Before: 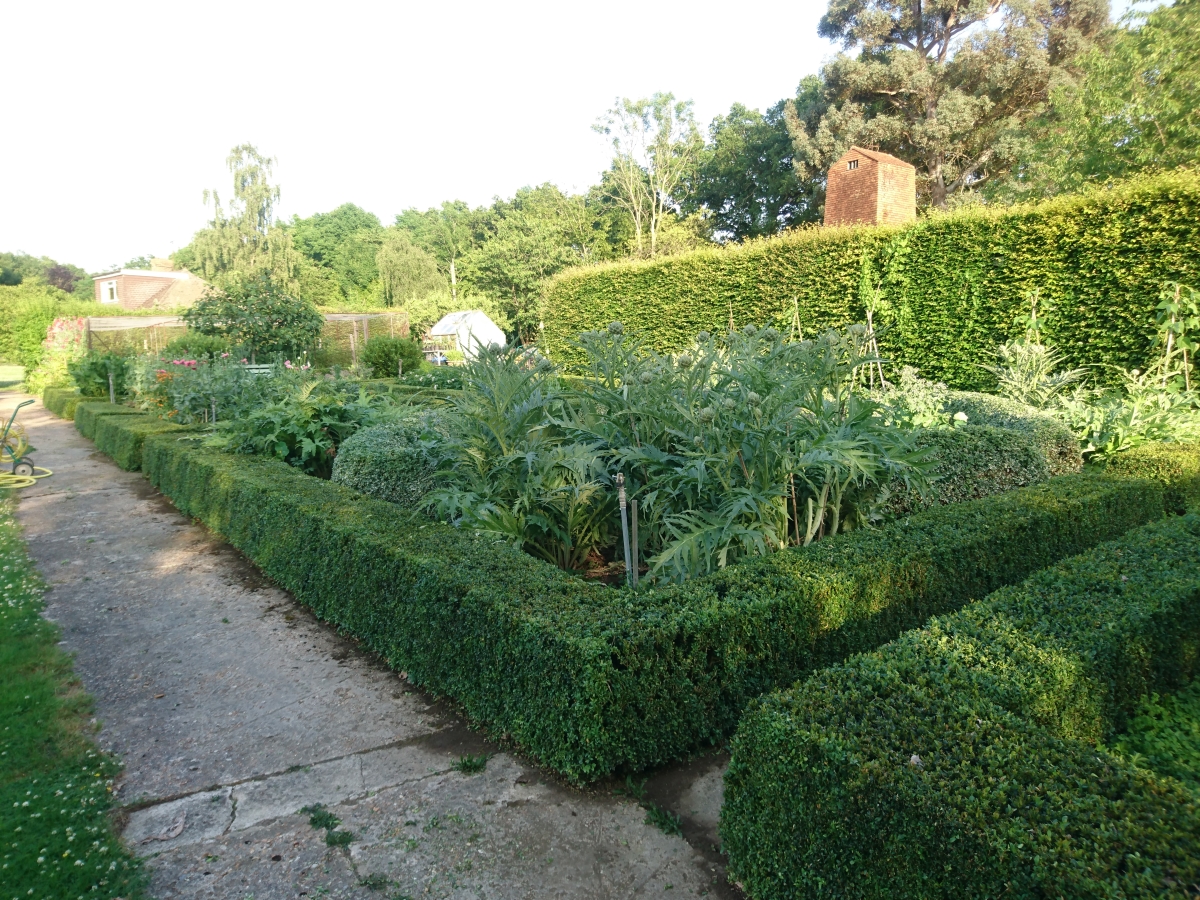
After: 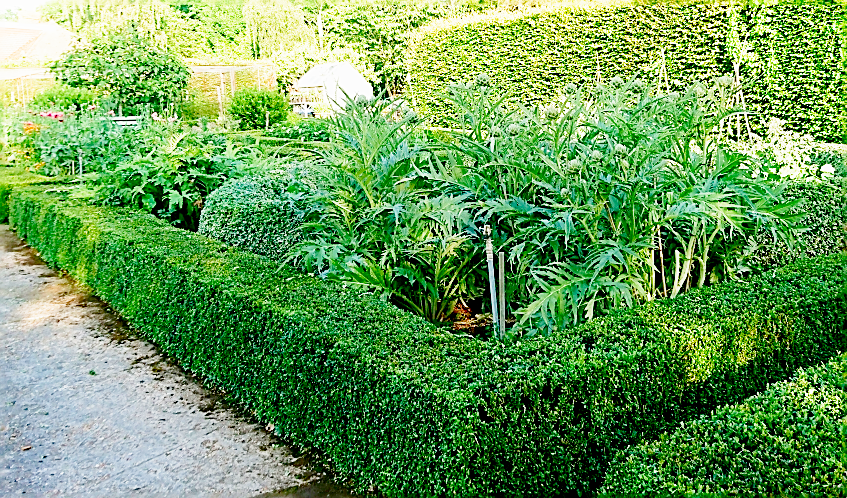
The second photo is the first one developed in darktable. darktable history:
contrast brightness saturation: contrast 0.119, brightness -0.119, saturation 0.2
filmic rgb: black relative exposure -7.76 EV, white relative exposure 4.37 EV, target black luminance 0%, hardness 3.76, latitude 50.83%, contrast 1.067, highlights saturation mix 8.95%, shadows ↔ highlights balance -0.259%, preserve chrominance no, color science v5 (2021), contrast in shadows safe, contrast in highlights safe
crop: left 11.087%, top 27.601%, right 18.294%, bottom 17.025%
sharpen: radius 1.634, amount 1.309
shadows and highlights: shadows -23.39, highlights 47.14, soften with gaussian
exposure: black level correction 0.011, exposure 1.077 EV, compensate highlight preservation false
levels: levels [0, 0.43, 0.984]
